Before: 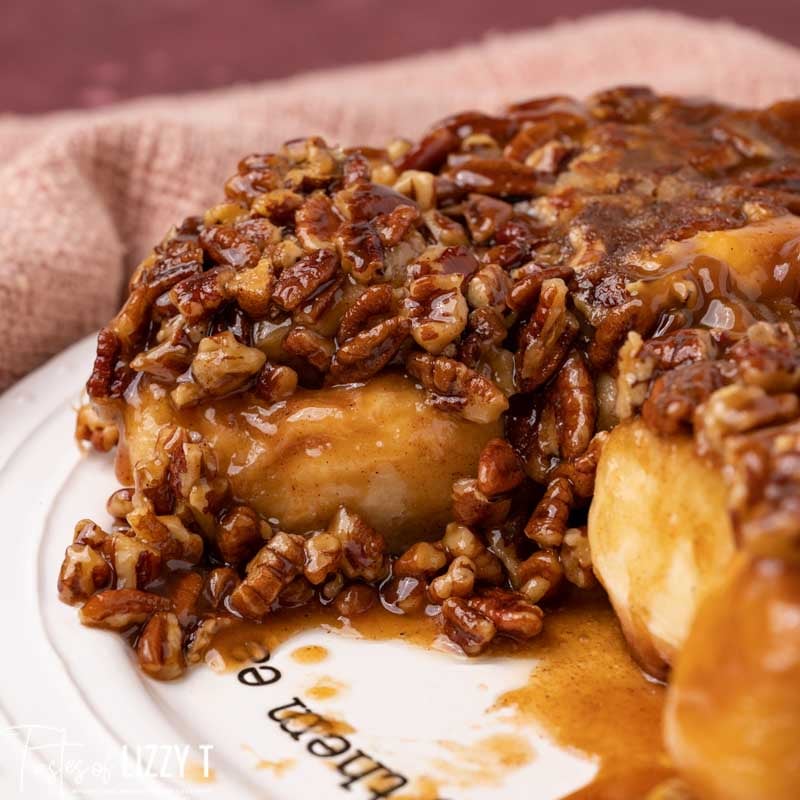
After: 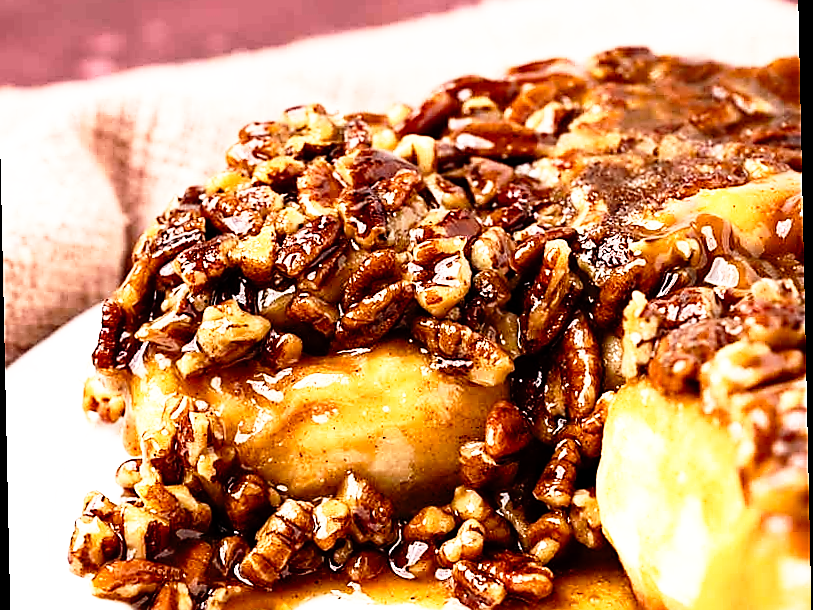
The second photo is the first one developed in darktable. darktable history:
exposure: black level correction 0.002, compensate highlight preservation false
crop: left 0.387%, top 5.469%, bottom 19.809%
color balance rgb: shadows lift › luminance -10%, highlights gain › luminance 10%, saturation formula JzAzBz (2021)
rotate and perspective: rotation -1.24°, automatic cropping off
base curve: curves: ch0 [(0, 0) (0.012, 0.01) (0.073, 0.168) (0.31, 0.711) (0.645, 0.957) (1, 1)], preserve colors none
tone equalizer: -8 EV -0.75 EV, -7 EV -0.7 EV, -6 EV -0.6 EV, -5 EV -0.4 EV, -3 EV 0.4 EV, -2 EV 0.6 EV, -1 EV 0.7 EV, +0 EV 0.75 EV, edges refinement/feathering 500, mask exposure compensation -1.57 EV, preserve details no
sharpen: radius 1.4, amount 1.25, threshold 0.7
